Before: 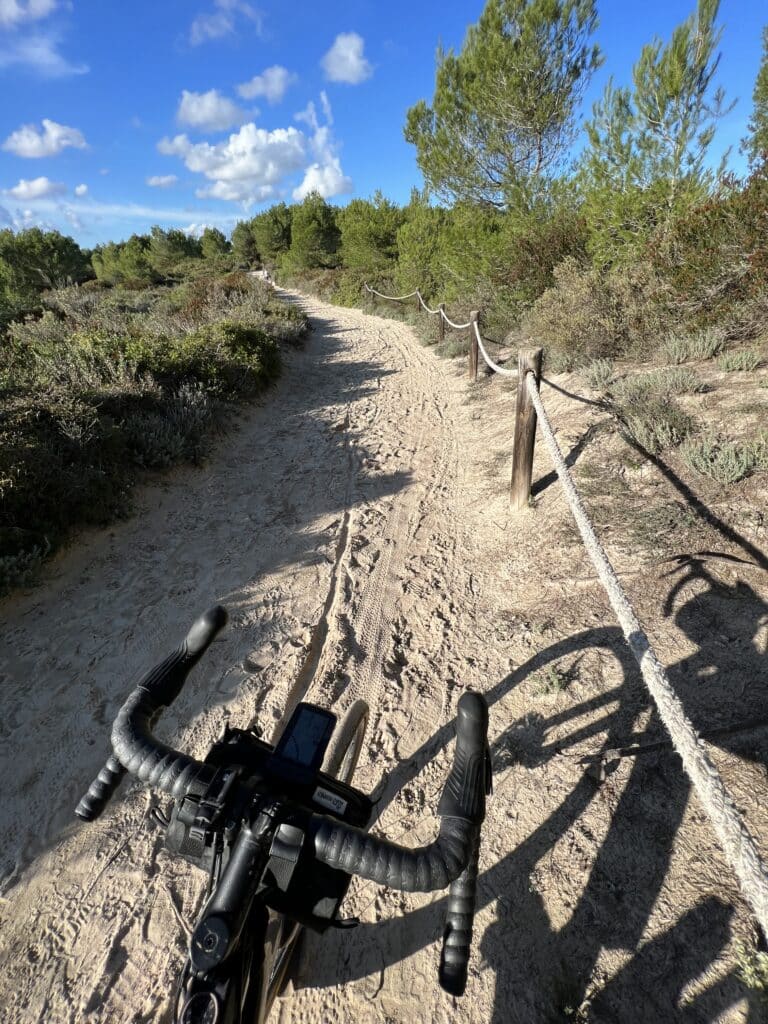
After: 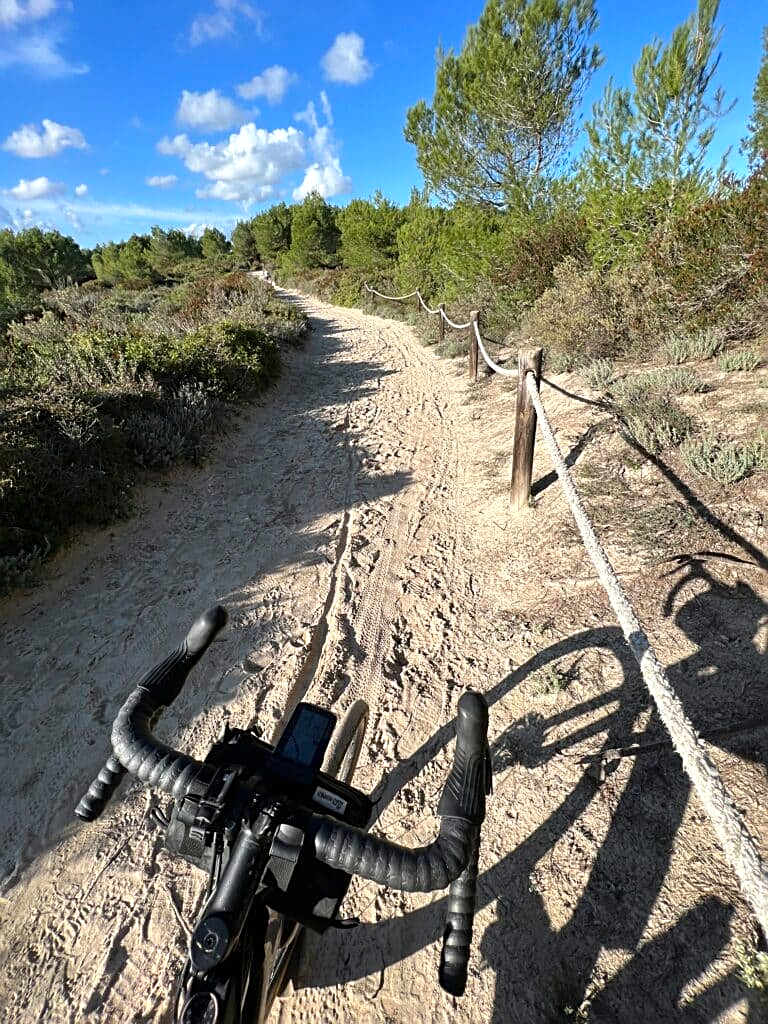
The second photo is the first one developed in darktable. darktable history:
tone equalizer: on, module defaults
exposure: black level correction 0, exposure 0.2 EV, compensate exposure bias true, compensate highlight preservation false
sharpen: on, module defaults
